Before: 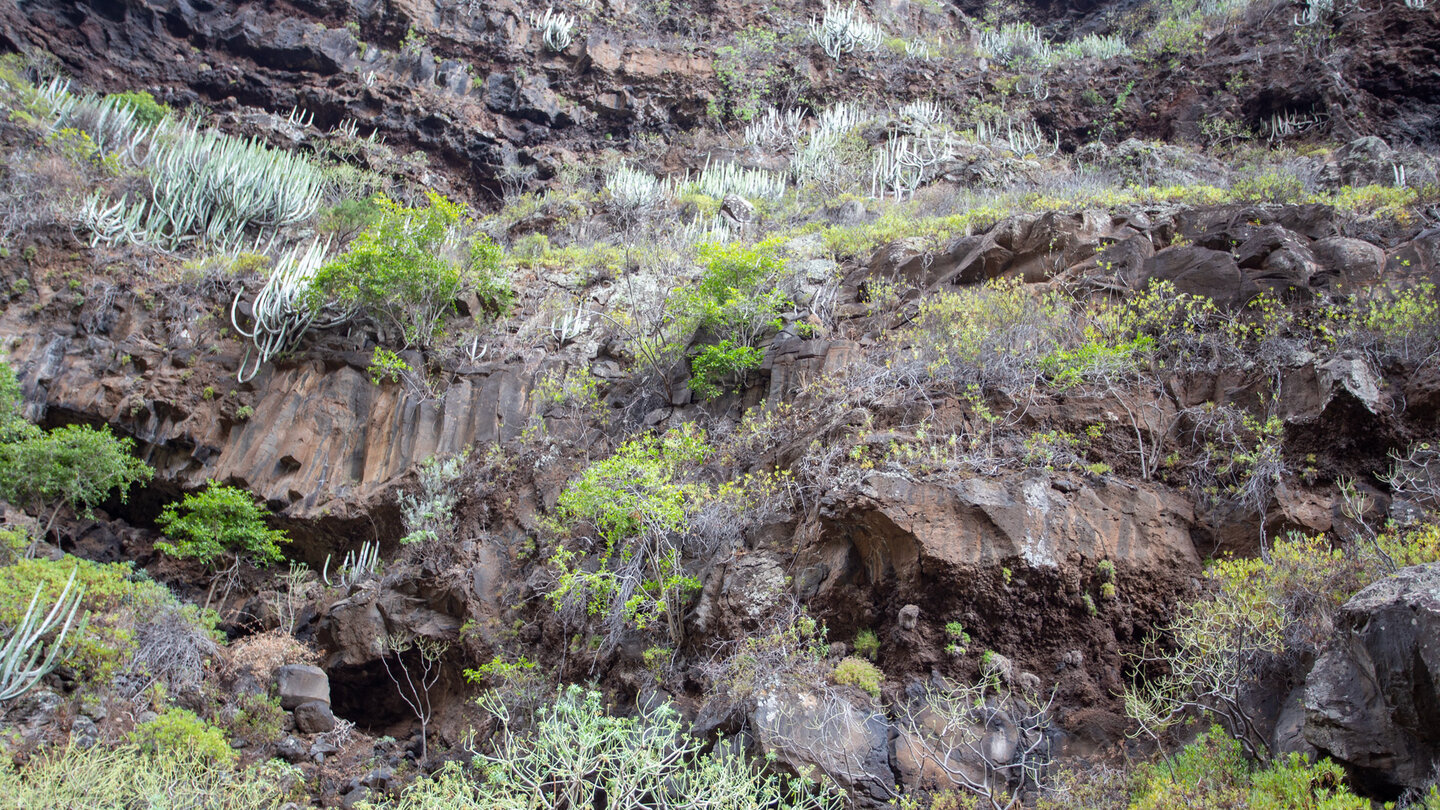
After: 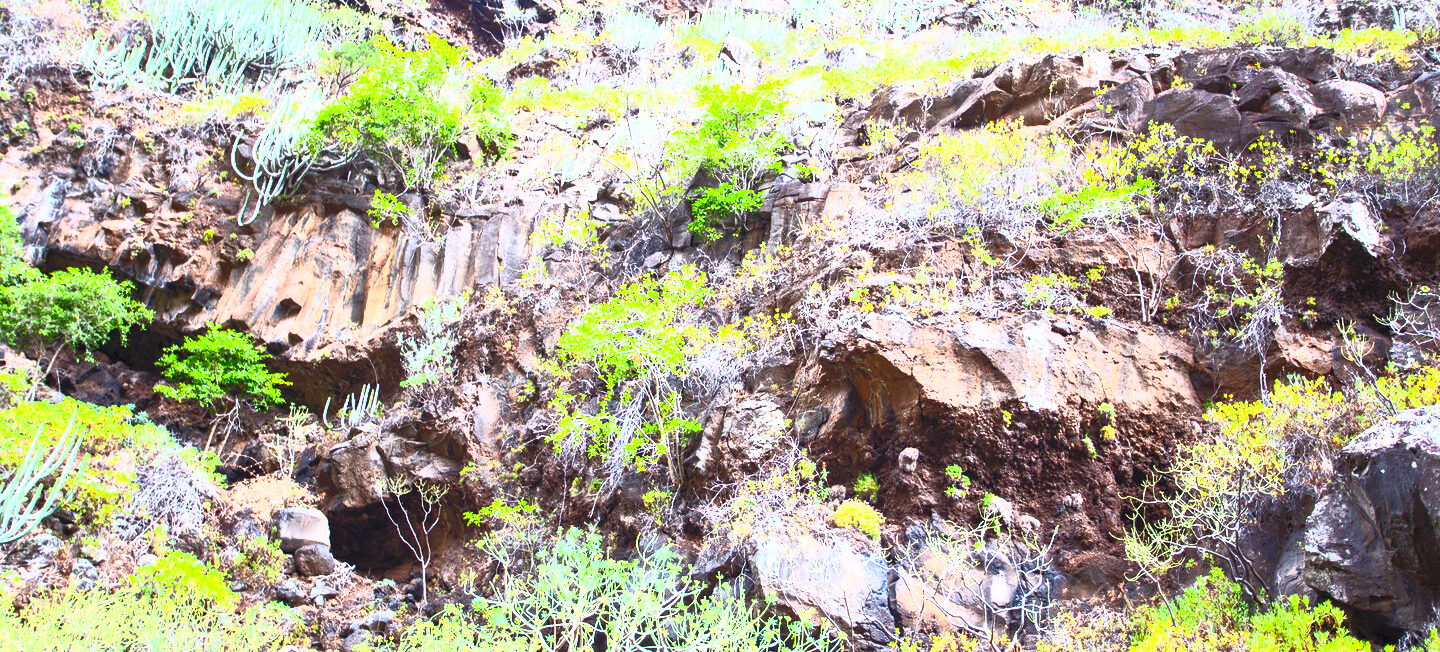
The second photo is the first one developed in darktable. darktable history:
contrast brightness saturation: contrast 0.99, brightness 0.992, saturation 0.986
crop and rotate: top 19.466%
